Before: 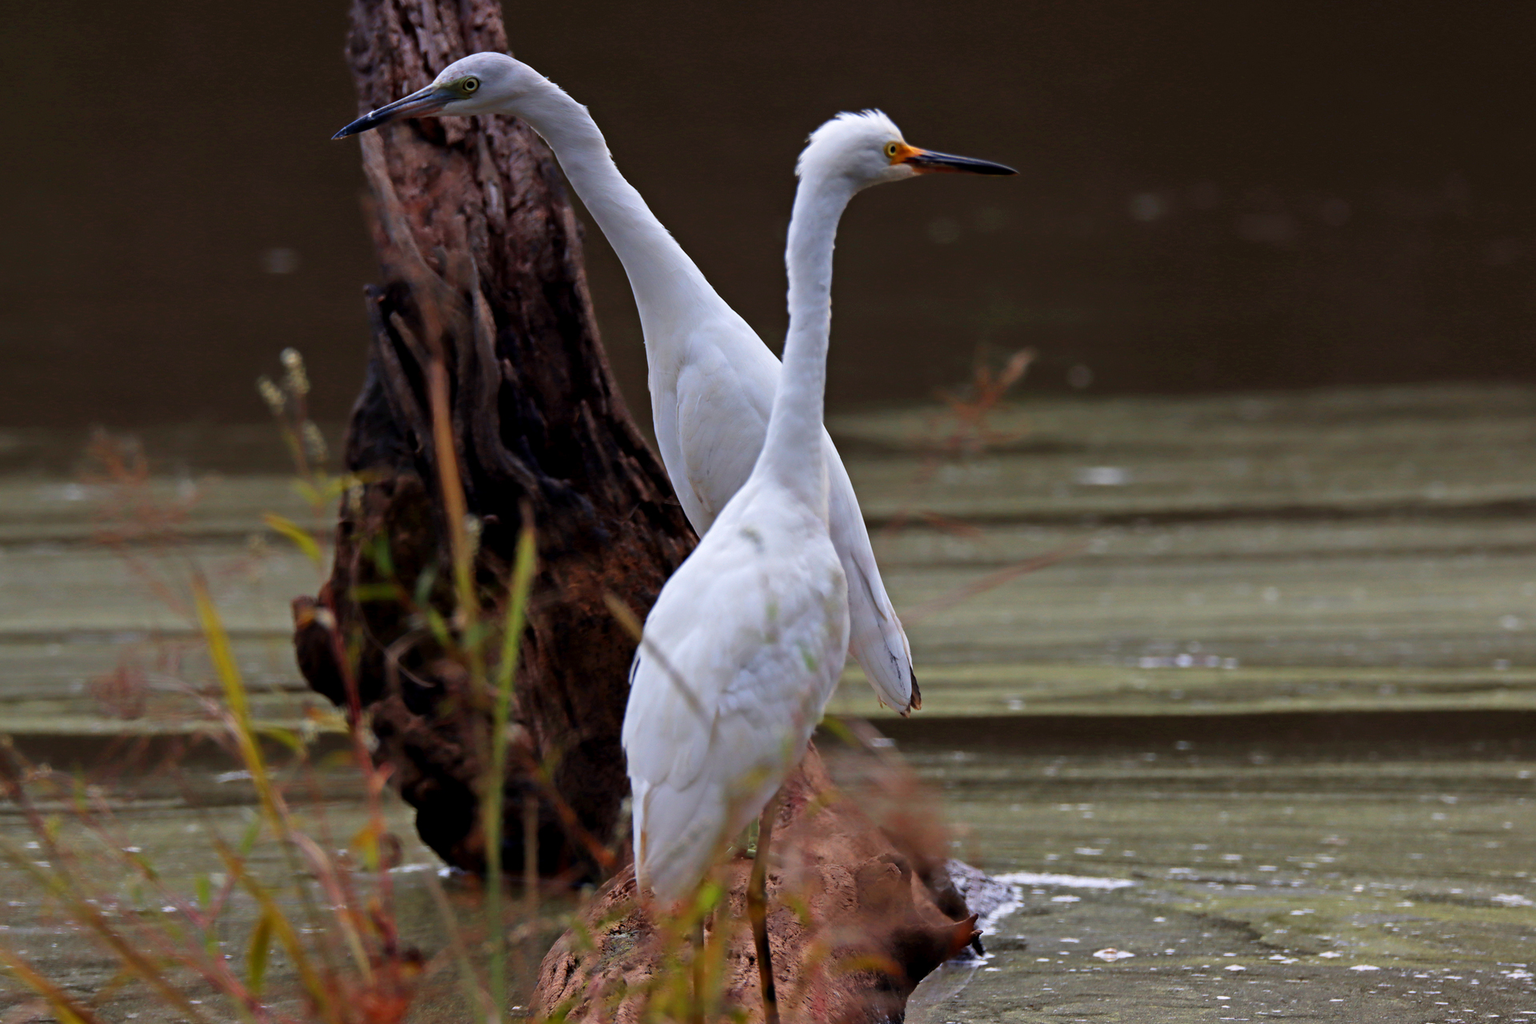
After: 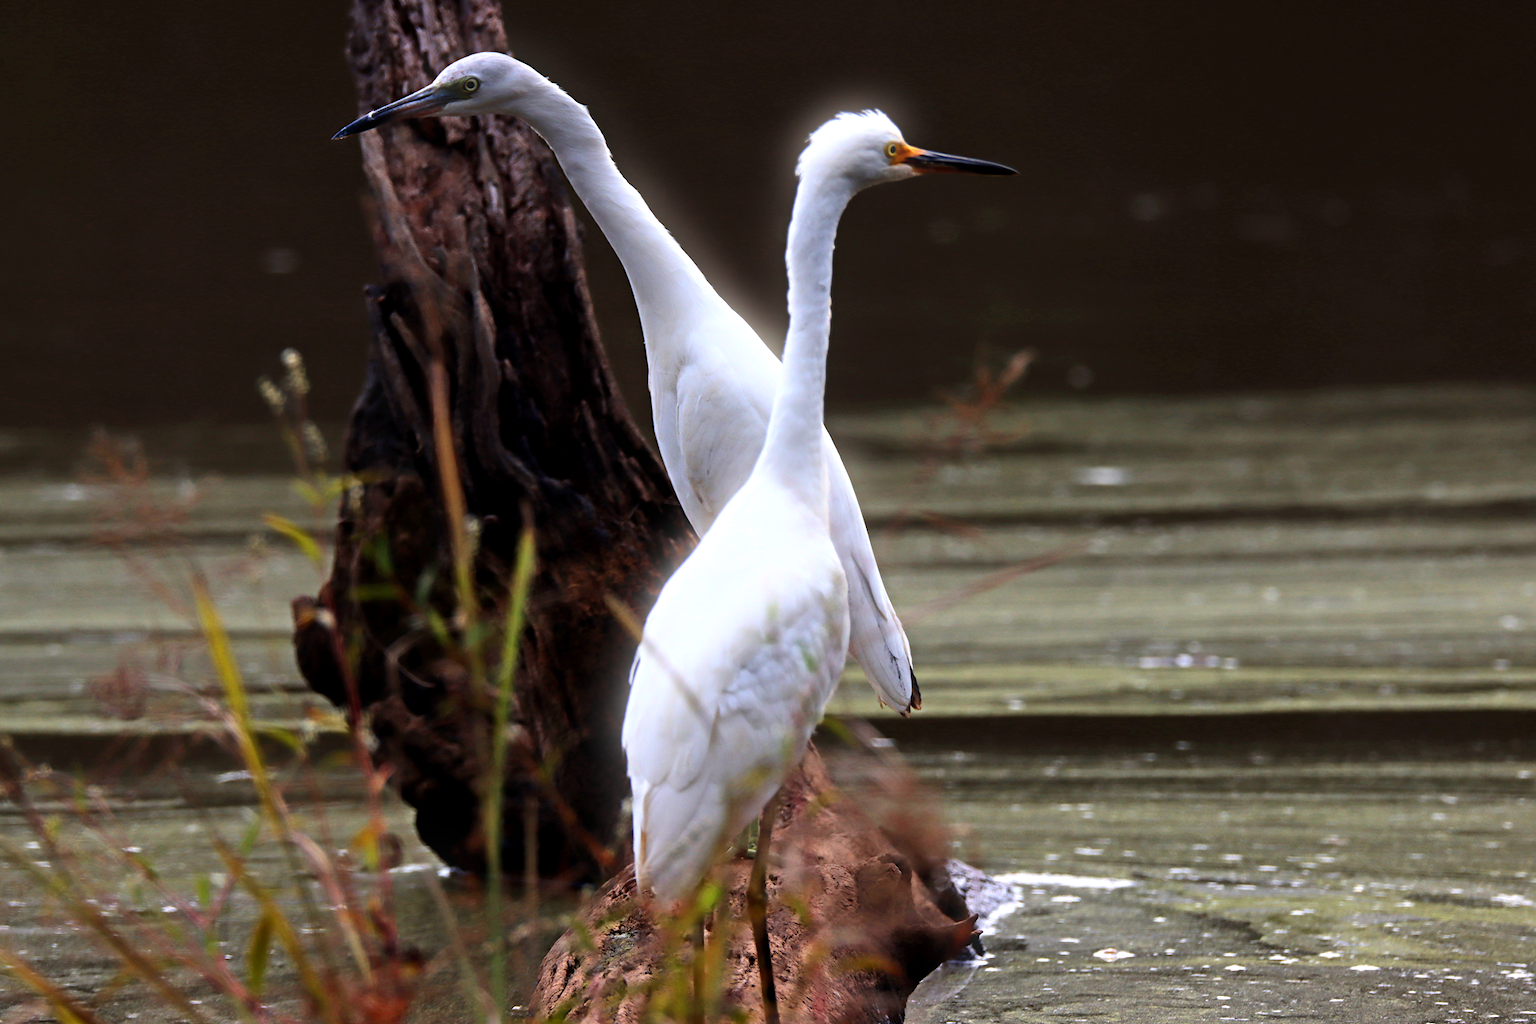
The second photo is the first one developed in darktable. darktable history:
tone equalizer: -8 EV -0.75 EV, -7 EV -0.7 EV, -6 EV -0.6 EV, -5 EV -0.4 EV, -3 EV 0.4 EV, -2 EV 0.6 EV, -1 EV 0.7 EV, +0 EV 0.75 EV, edges refinement/feathering 500, mask exposure compensation -1.57 EV, preserve details no
bloom: size 5%, threshold 95%, strength 15%
